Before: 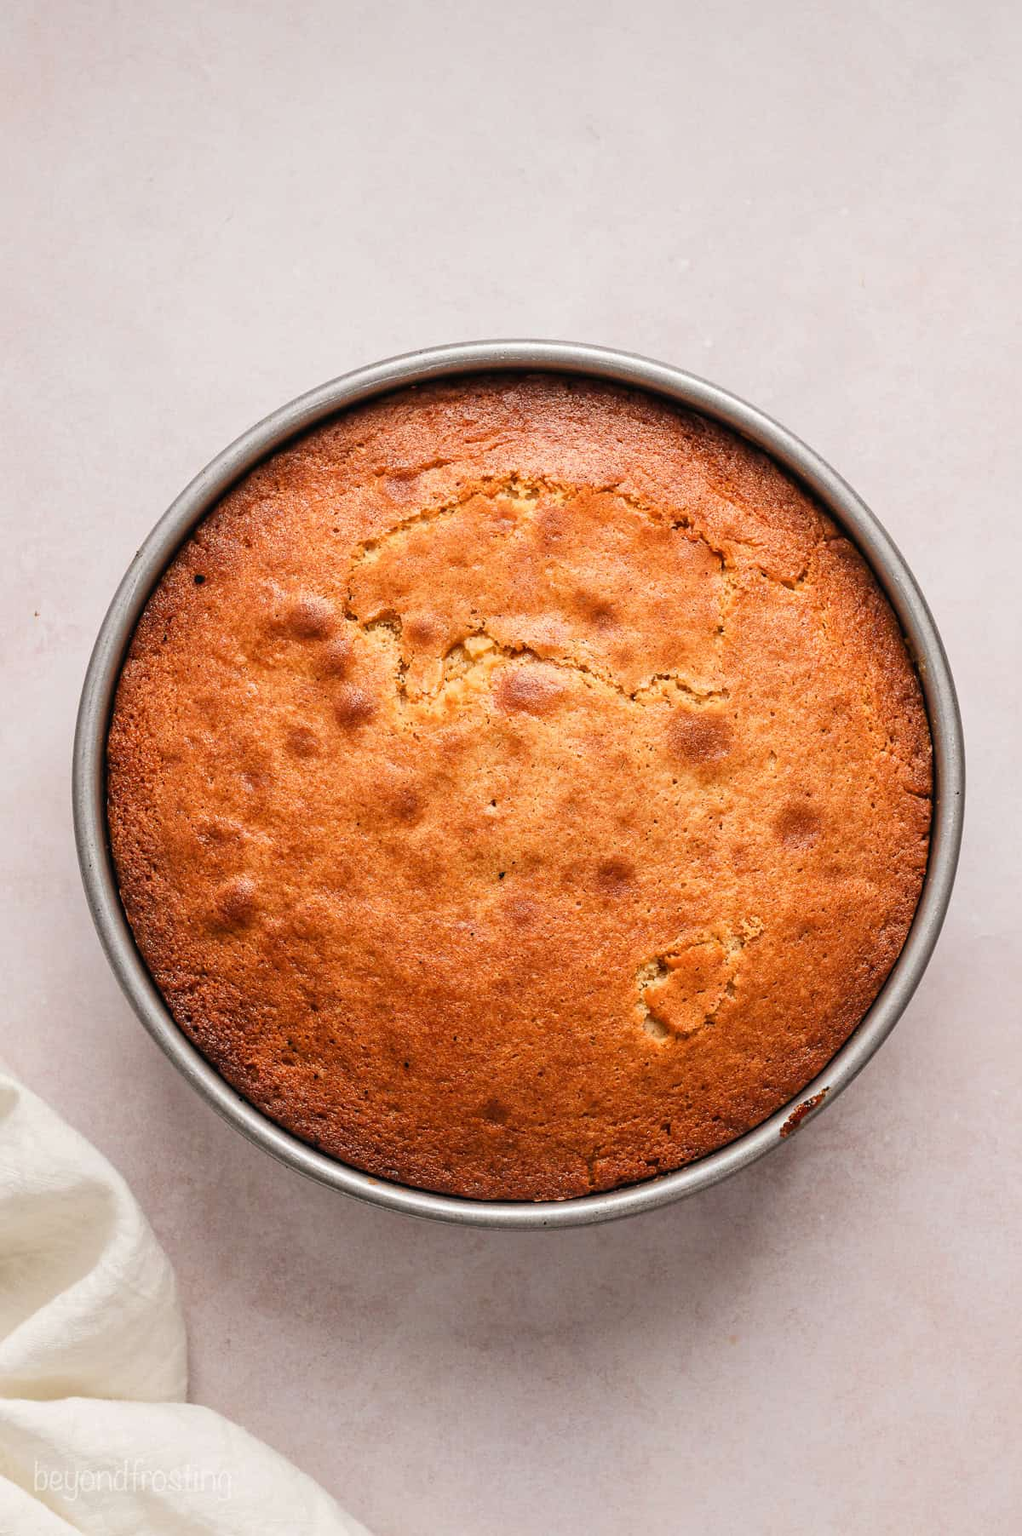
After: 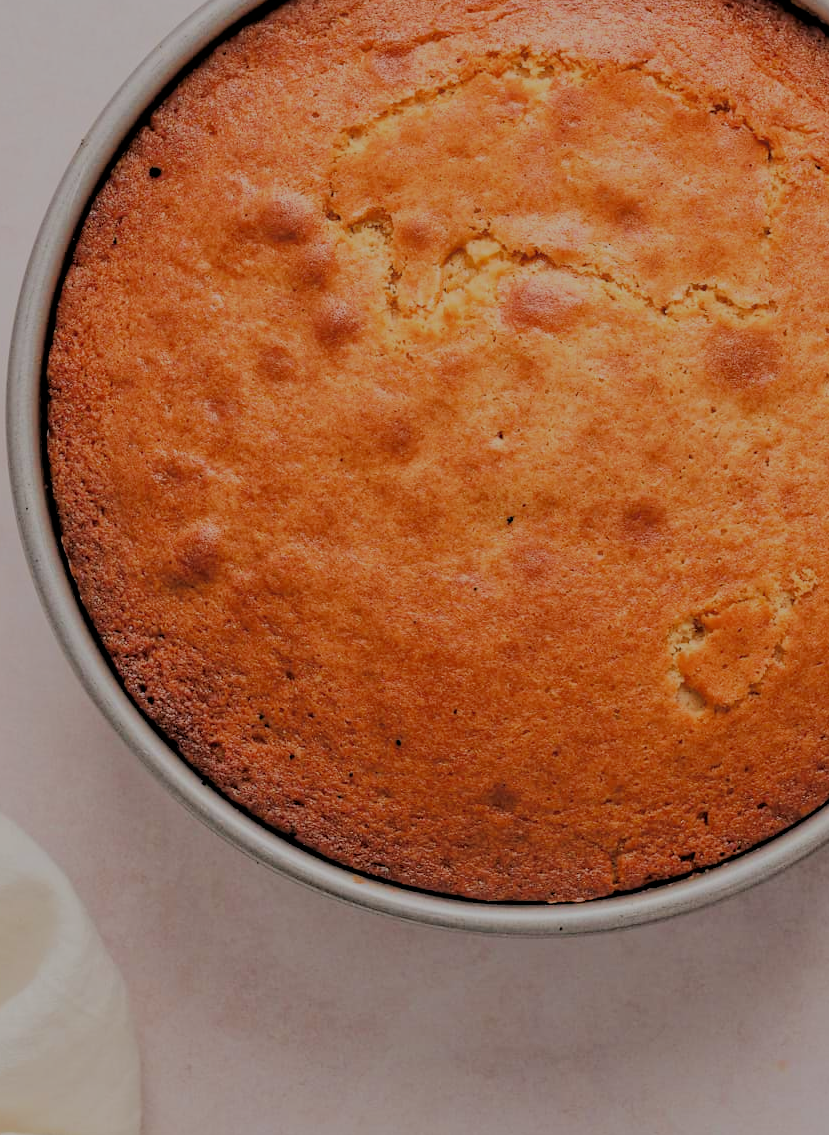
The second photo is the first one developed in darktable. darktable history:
crop: left 6.586%, top 28.169%, right 24.251%, bottom 8.906%
filmic rgb: black relative exposure -4.47 EV, white relative exposure 6.64 EV, hardness 1.86, contrast 0.504, color science v6 (2022)
